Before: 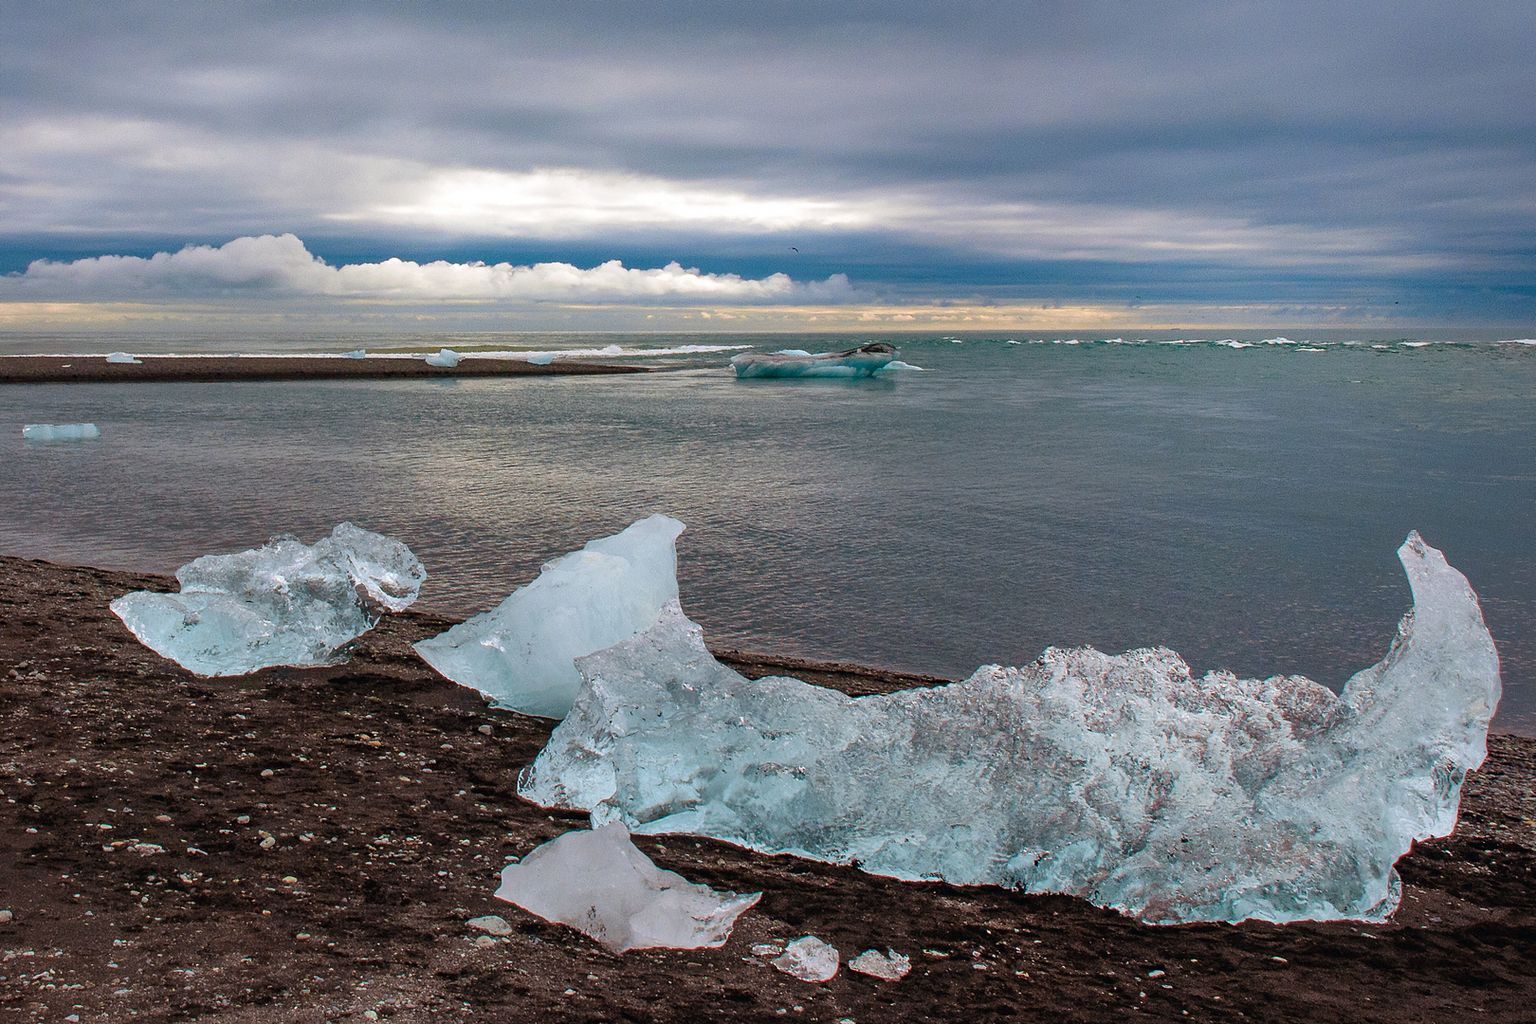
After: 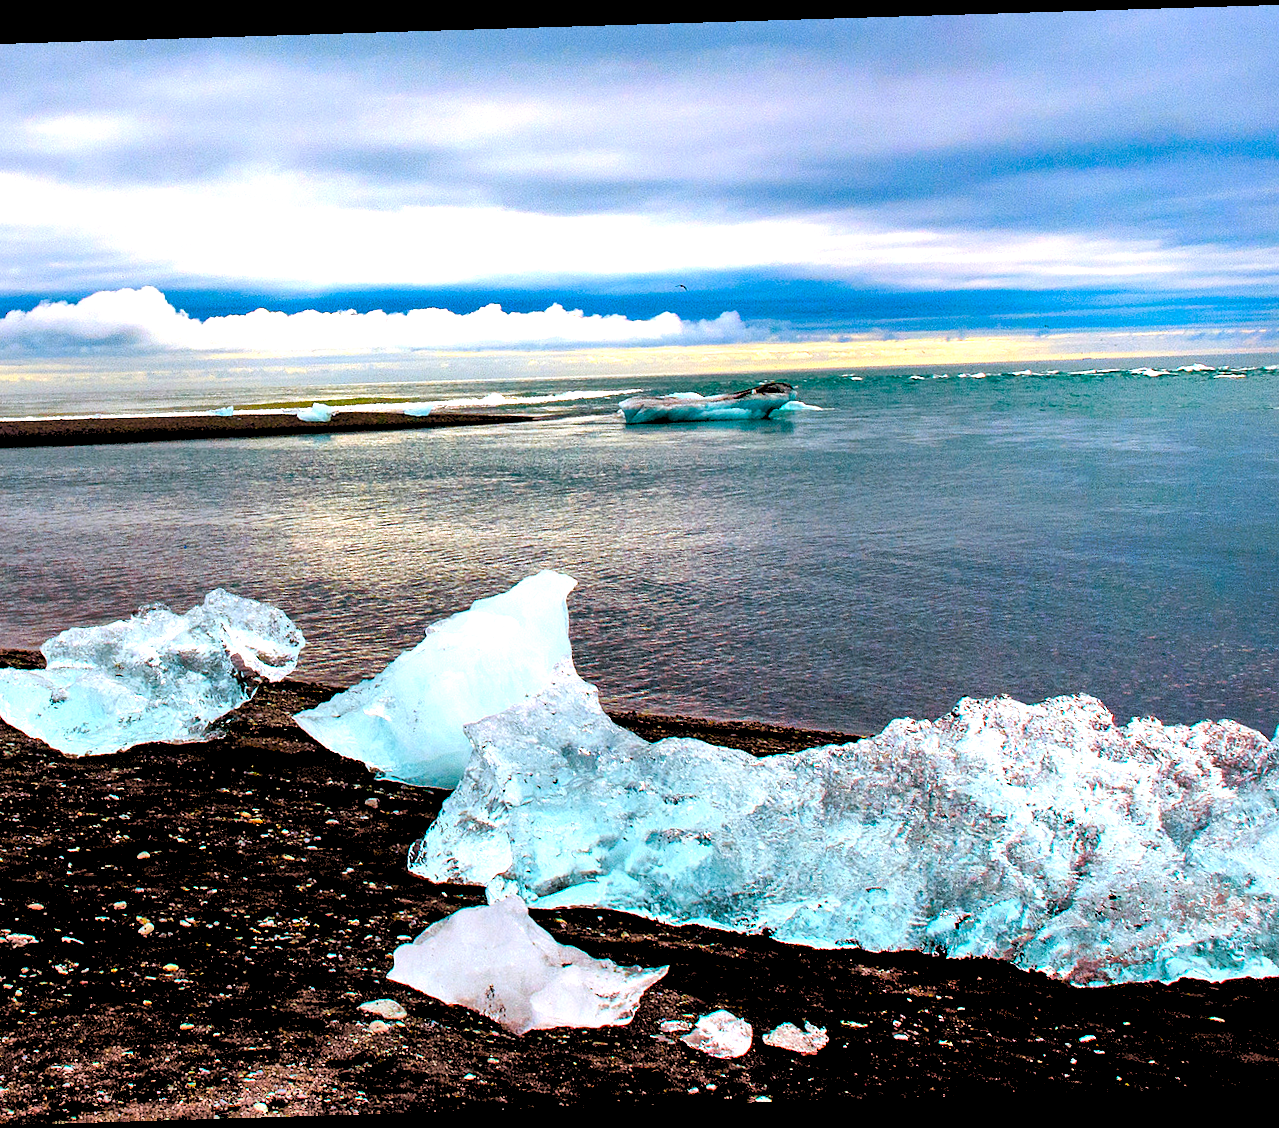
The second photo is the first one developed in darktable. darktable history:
exposure: exposure 0.078 EV, compensate highlight preservation false
rotate and perspective: rotation -1.75°, automatic cropping off
color balance rgb: linear chroma grading › shadows 10%, linear chroma grading › highlights 10%, linear chroma grading › global chroma 15%, linear chroma grading › mid-tones 15%, perceptual saturation grading › global saturation 40%, perceptual saturation grading › highlights -25%, perceptual saturation grading › mid-tones 35%, perceptual saturation grading › shadows 35%, perceptual brilliance grading › global brilliance 11.29%, global vibrance 11.29%
rgb levels: levels [[0.029, 0.461, 0.922], [0, 0.5, 1], [0, 0.5, 1]]
crop: left 9.88%, right 12.664%
shadows and highlights: shadows 37.27, highlights -28.18, soften with gaussian
tone equalizer: -8 EV -0.75 EV, -7 EV -0.7 EV, -6 EV -0.6 EV, -5 EV -0.4 EV, -3 EV 0.4 EV, -2 EV 0.6 EV, -1 EV 0.7 EV, +0 EV 0.75 EV, edges refinement/feathering 500, mask exposure compensation -1.57 EV, preserve details no
